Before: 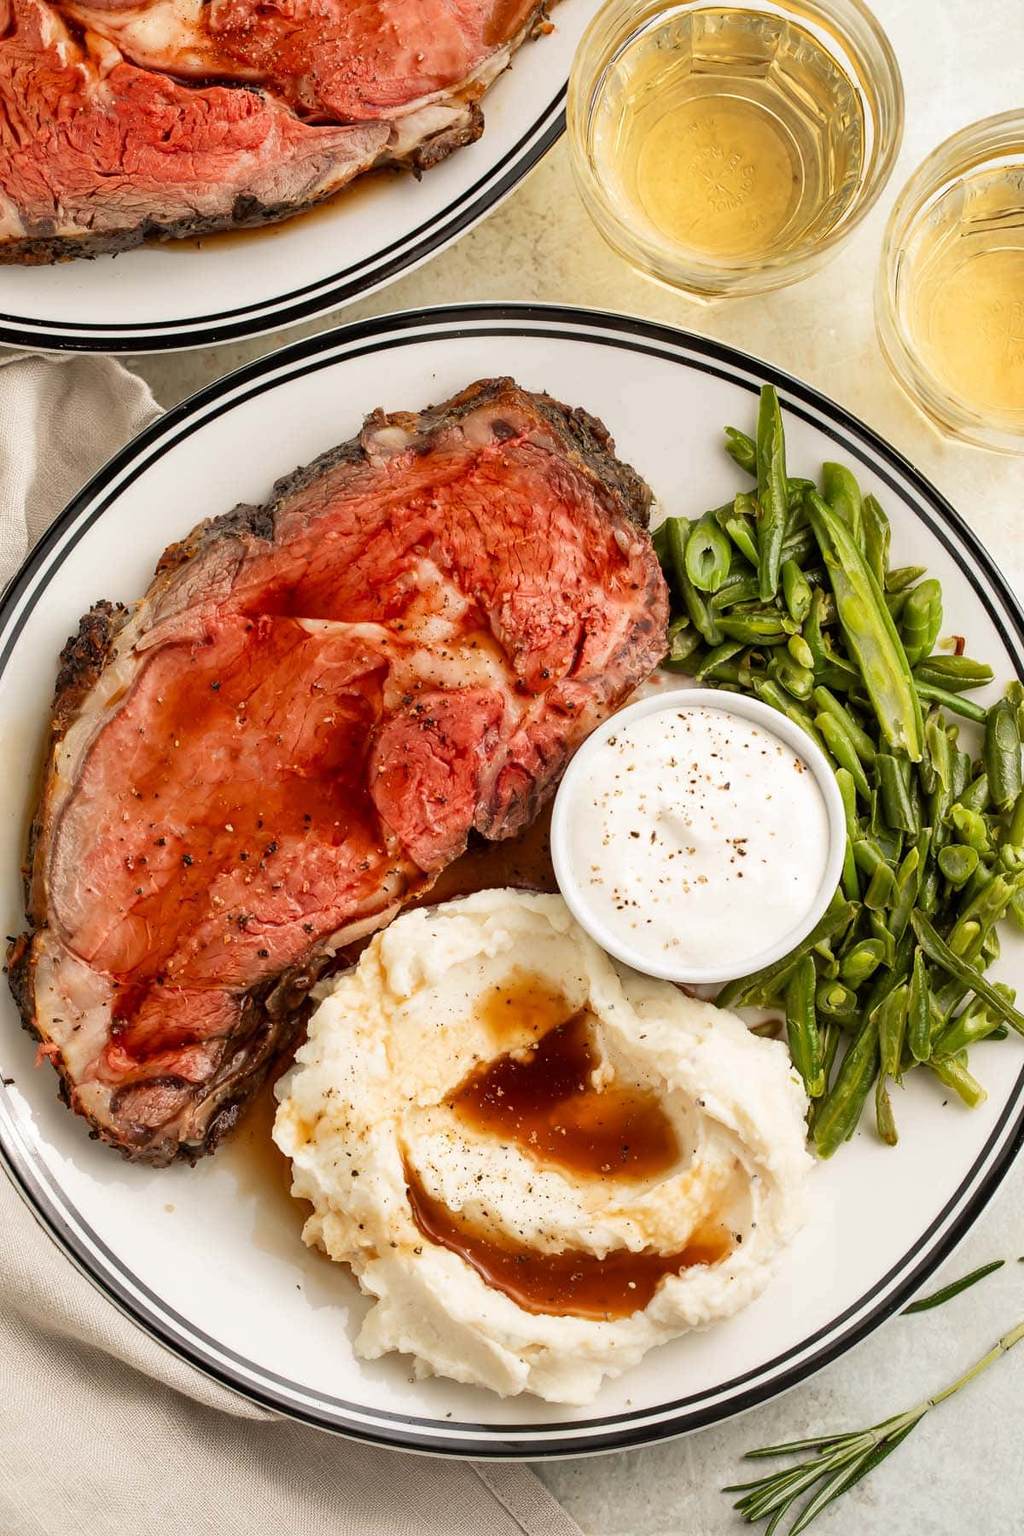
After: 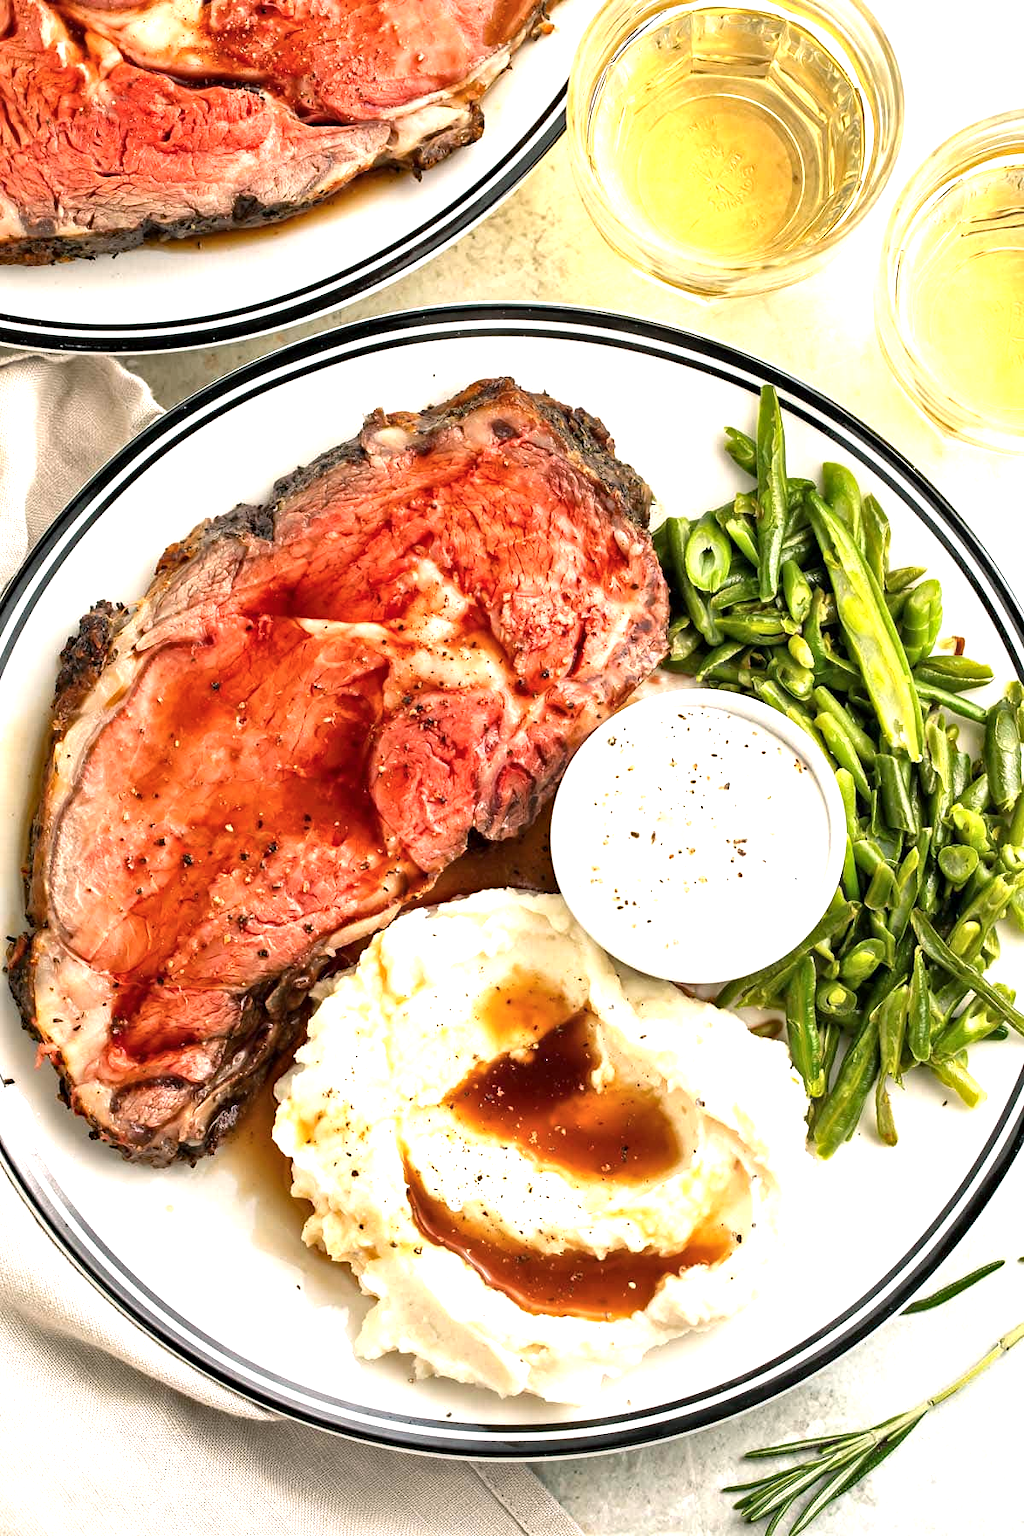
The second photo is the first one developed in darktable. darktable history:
local contrast: mode bilateral grid, contrast 20, coarseness 50, detail 120%, midtone range 0.2
exposure: black level correction 0, exposure 1.001 EV, compensate highlight preservation false
haze removal: compatibility mode true, adaptive false
color balance rgb: power › luminance -7.953%, power › chroma 1.124%, power › hue 217.79°, perceptual saturation grading › global saturation 0.292%
